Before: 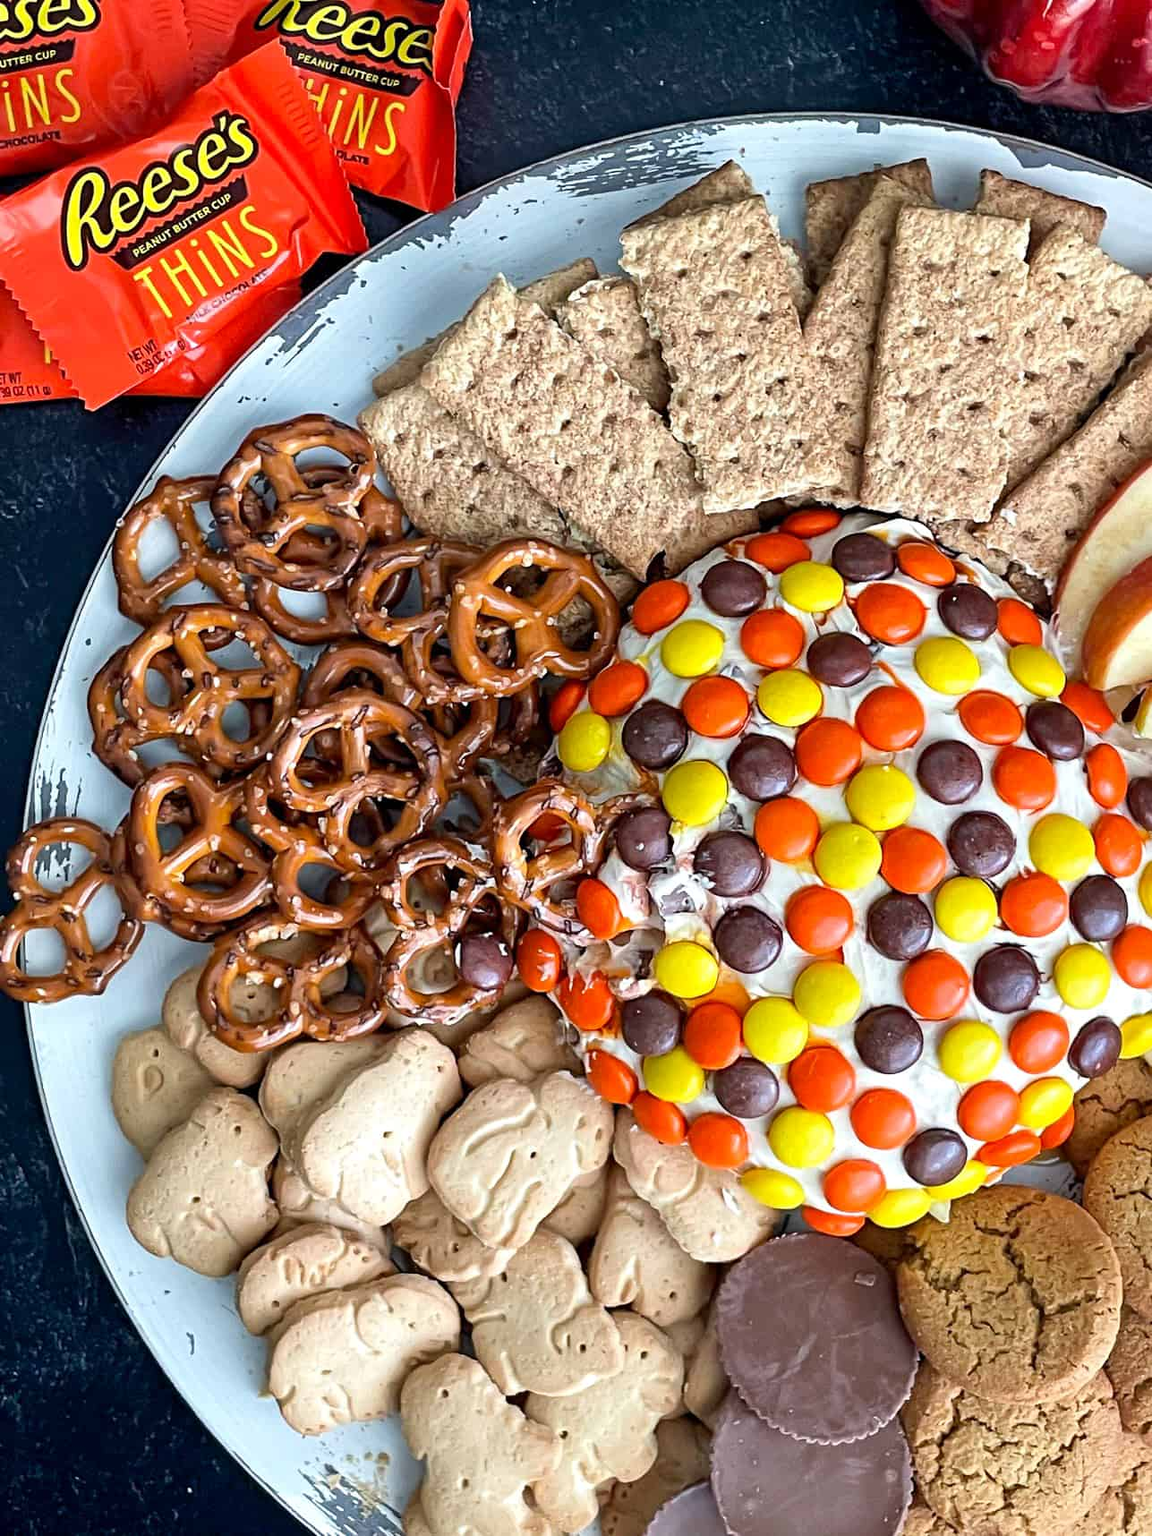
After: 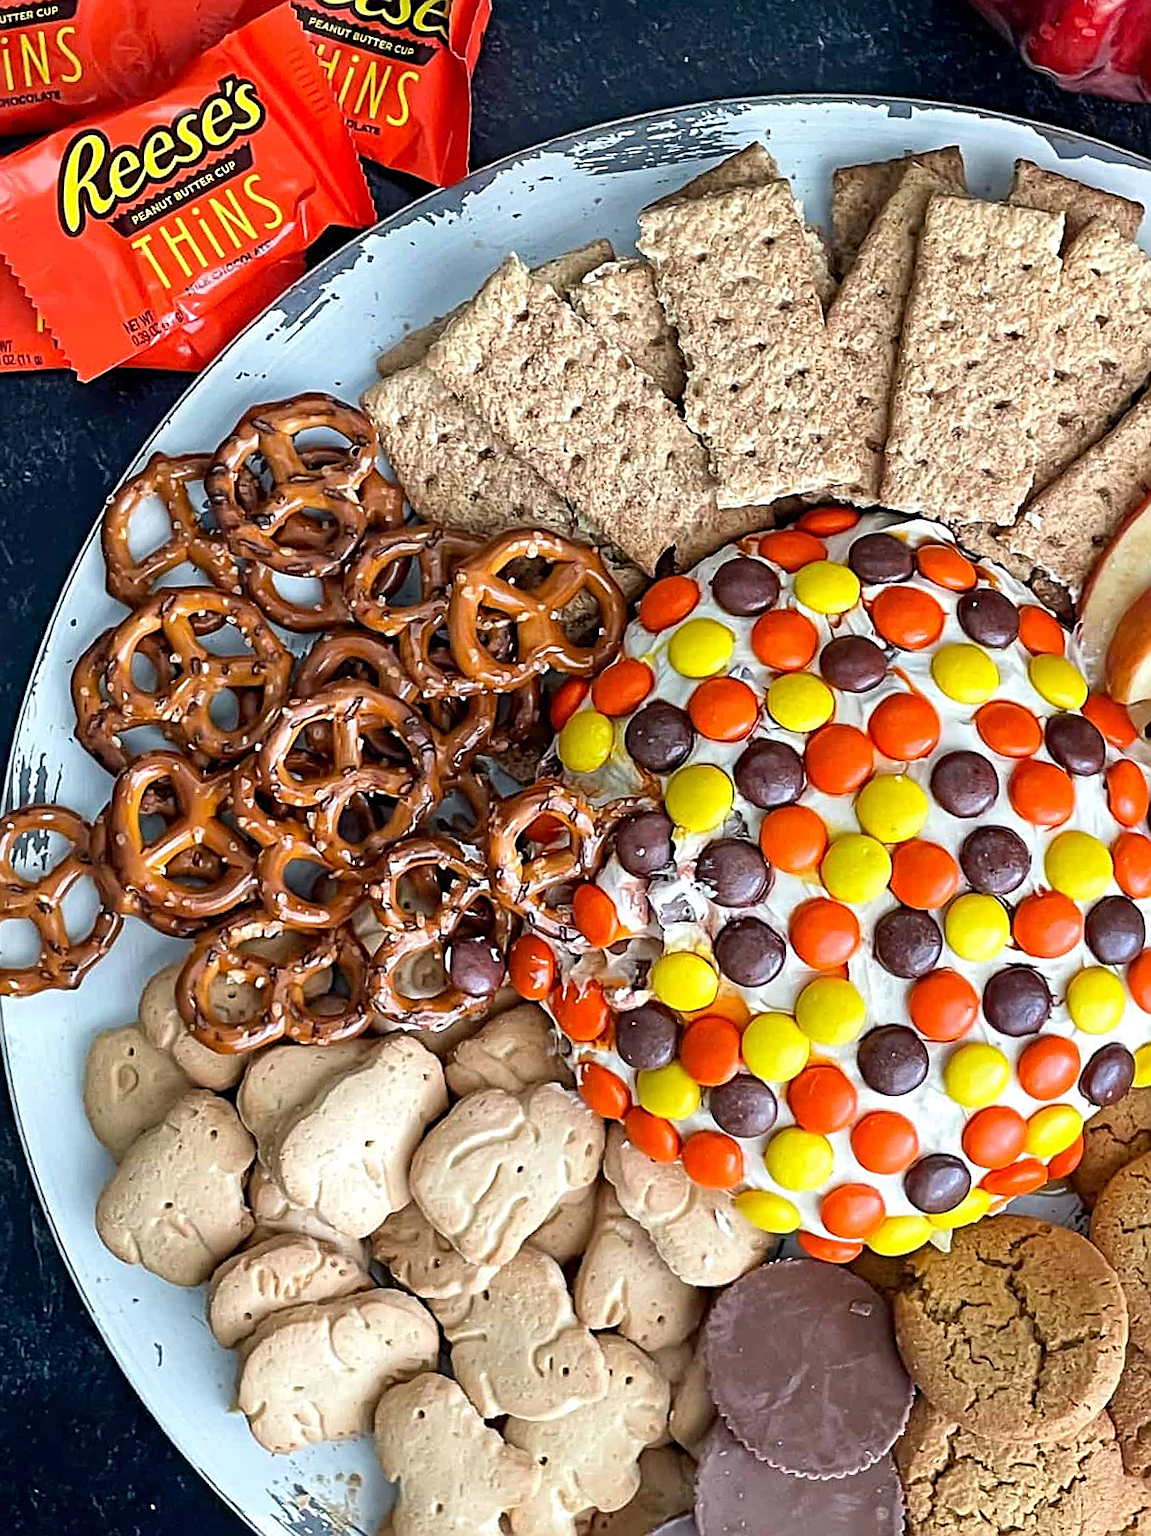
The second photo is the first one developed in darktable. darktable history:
crop and rotate: angle -1.69°
sharpen: on, module defaults
